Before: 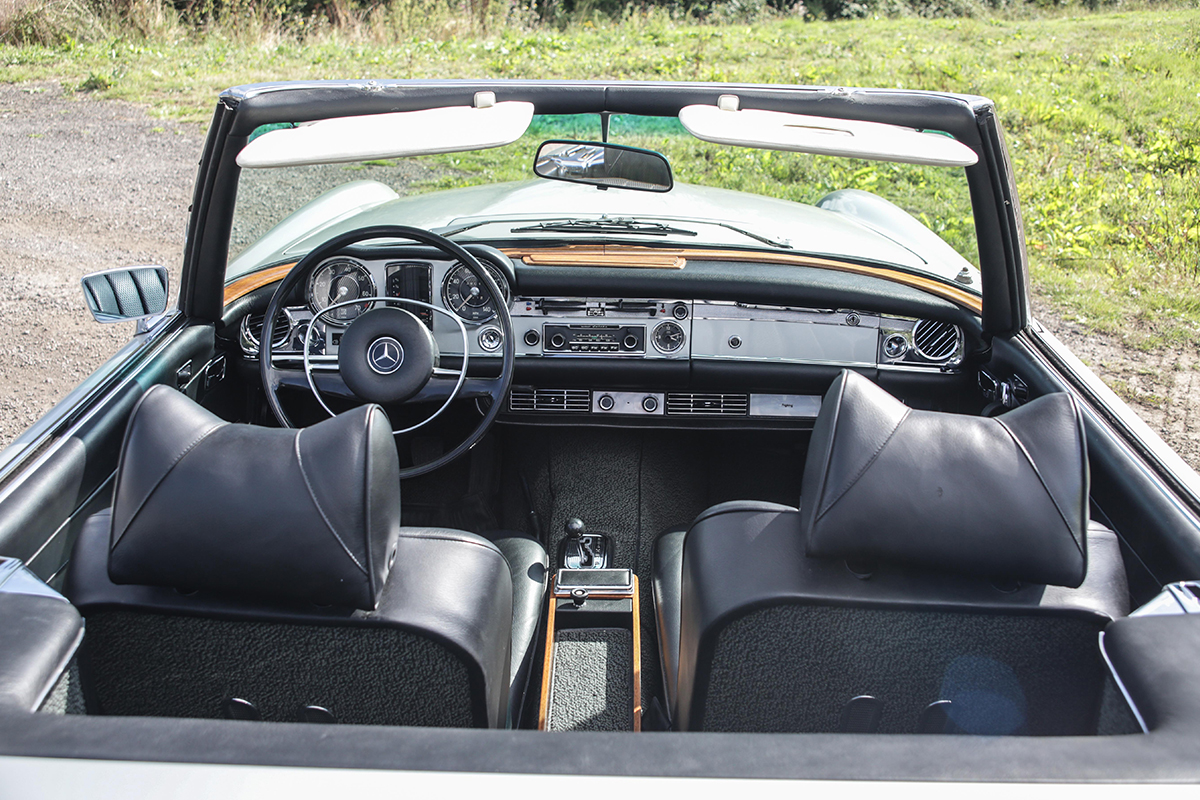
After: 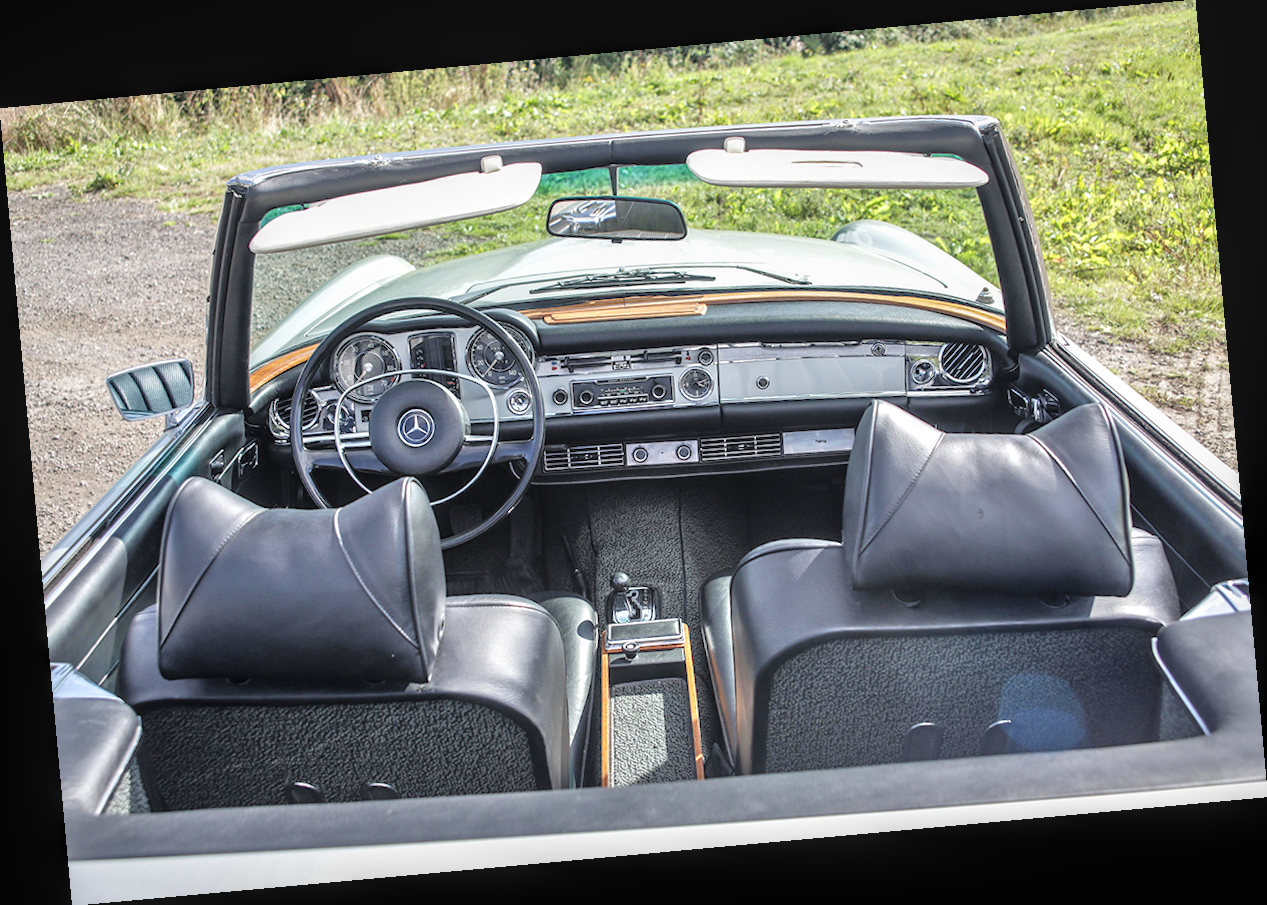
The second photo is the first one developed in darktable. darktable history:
rotate and perspective: rotation -5.2°, automatic cropping off
tone equalizer: -7 EV 0.15 EV, -6 EV 0.6 EV, -5 EV 1.15 EV, -4 EV 1.33 EV, -3 EV 1.15 EV, -2 EV 0.6 EV, -1 EV 0.15 EV, mask exposure compensation -0.5 EV
local contrast: on, module defaults
white balance: emerald 1
contrast equalizer: y [[0.5 ×6], [0.5 ×6], [0.5, 0.5, 0.501, 0.545, 0.707, 0.863], [0 ×6], [0 ×6]]
